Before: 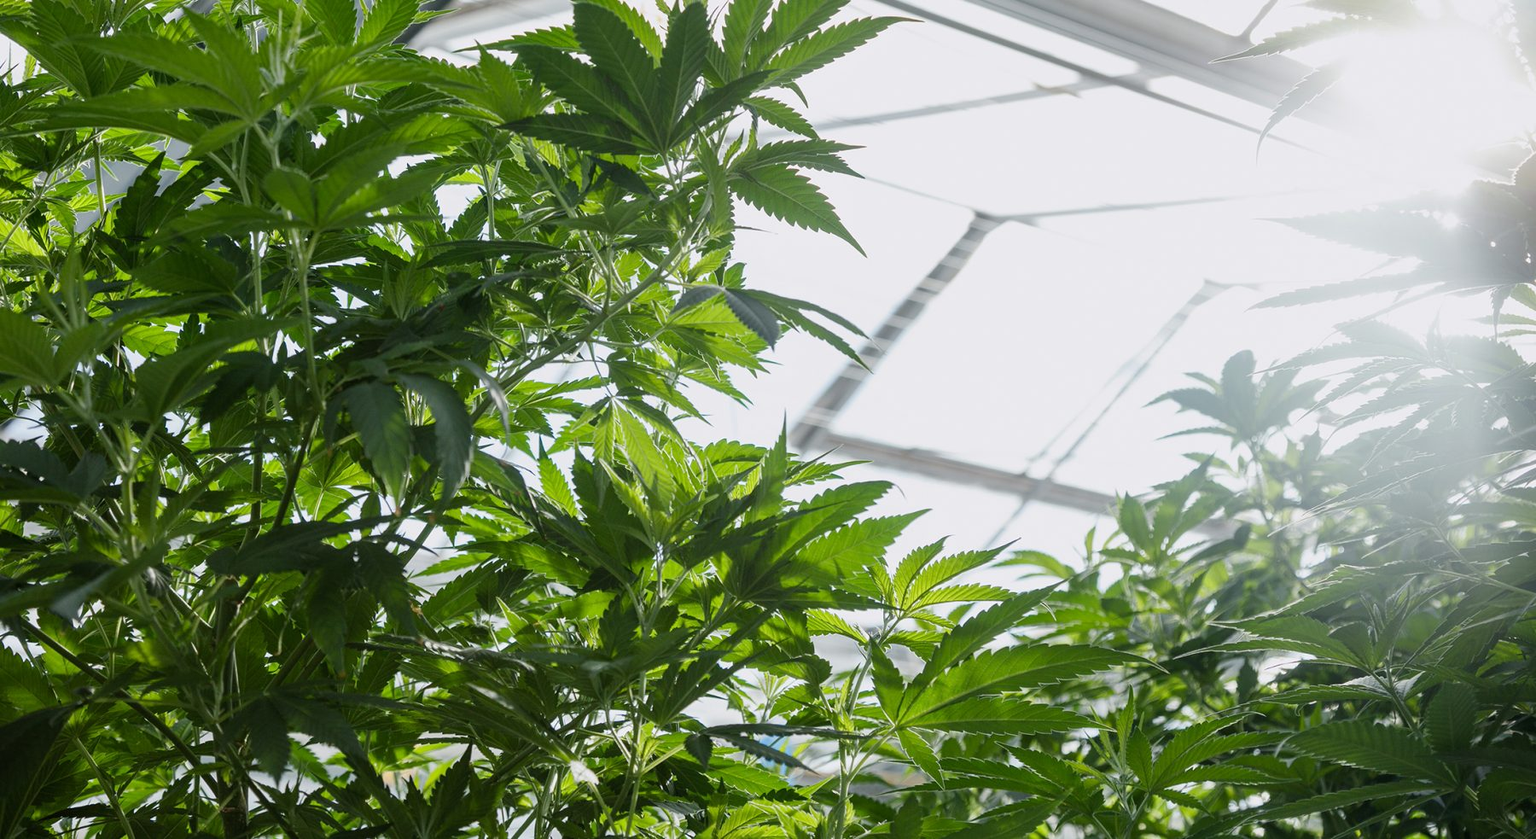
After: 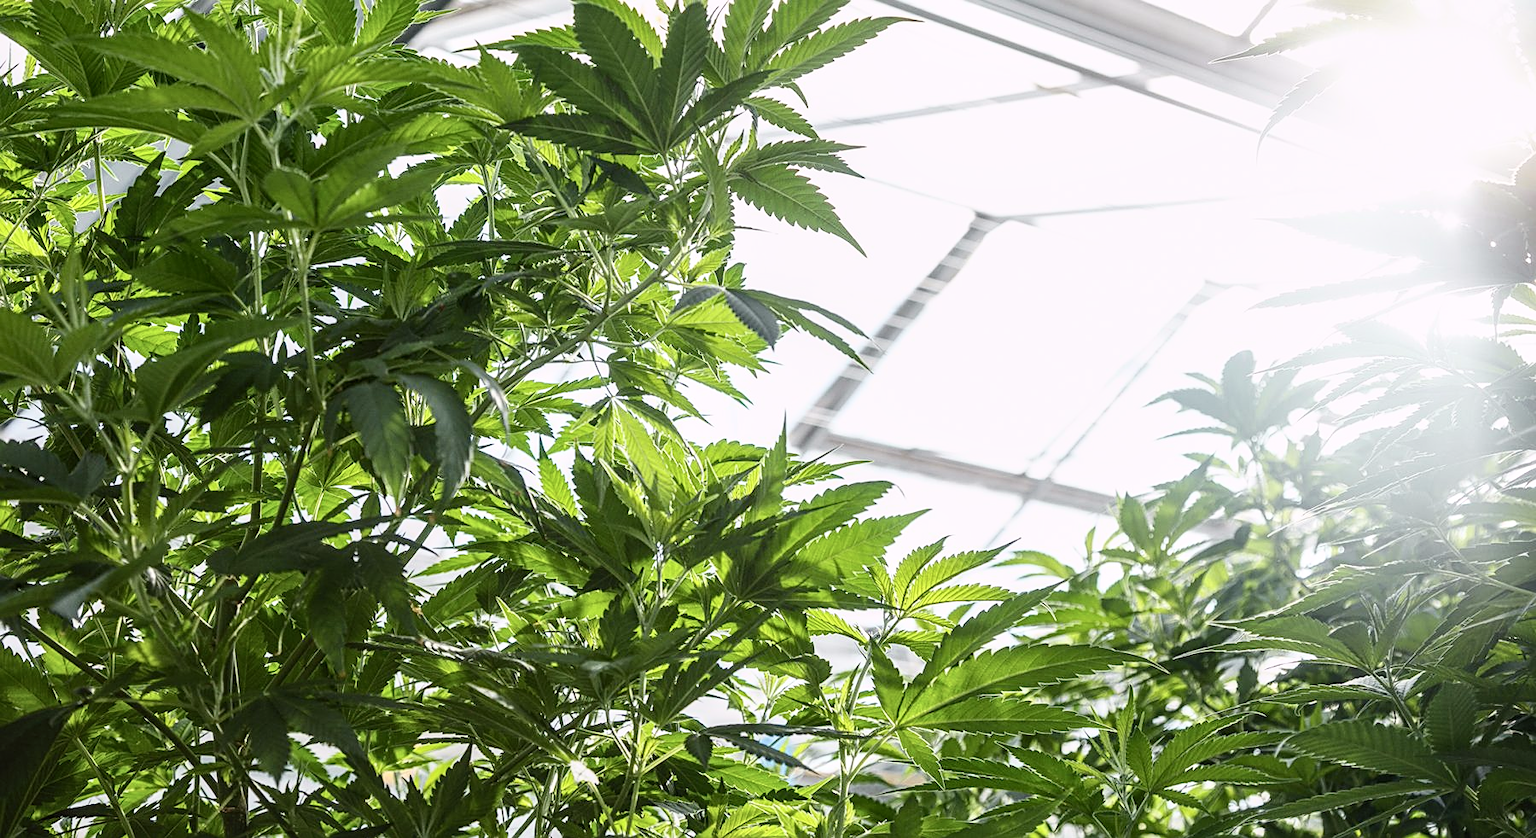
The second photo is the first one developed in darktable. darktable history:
tone curve: curves: ch0 [(0.003, 0.029) (0.202, 0.232) (0.46, 0.56) (0.611, 0.739) (0.843, 0.941) (1, 0.99)]; ch1 [(0, 0) (0.35, 0.356) (0.45, 0.453) (0.508, 0.515) (0.617, 0.601) (1, 1)]; ch2 [(0, 0) (0.456, 0.469) (0.5, 0.5) (0.556, 0.566) (0.635, 0.642) (1, 1)], color space Lab, independent channels, preserve colors none
local contrast: on, module defaults
sharpen: on, module defaults
